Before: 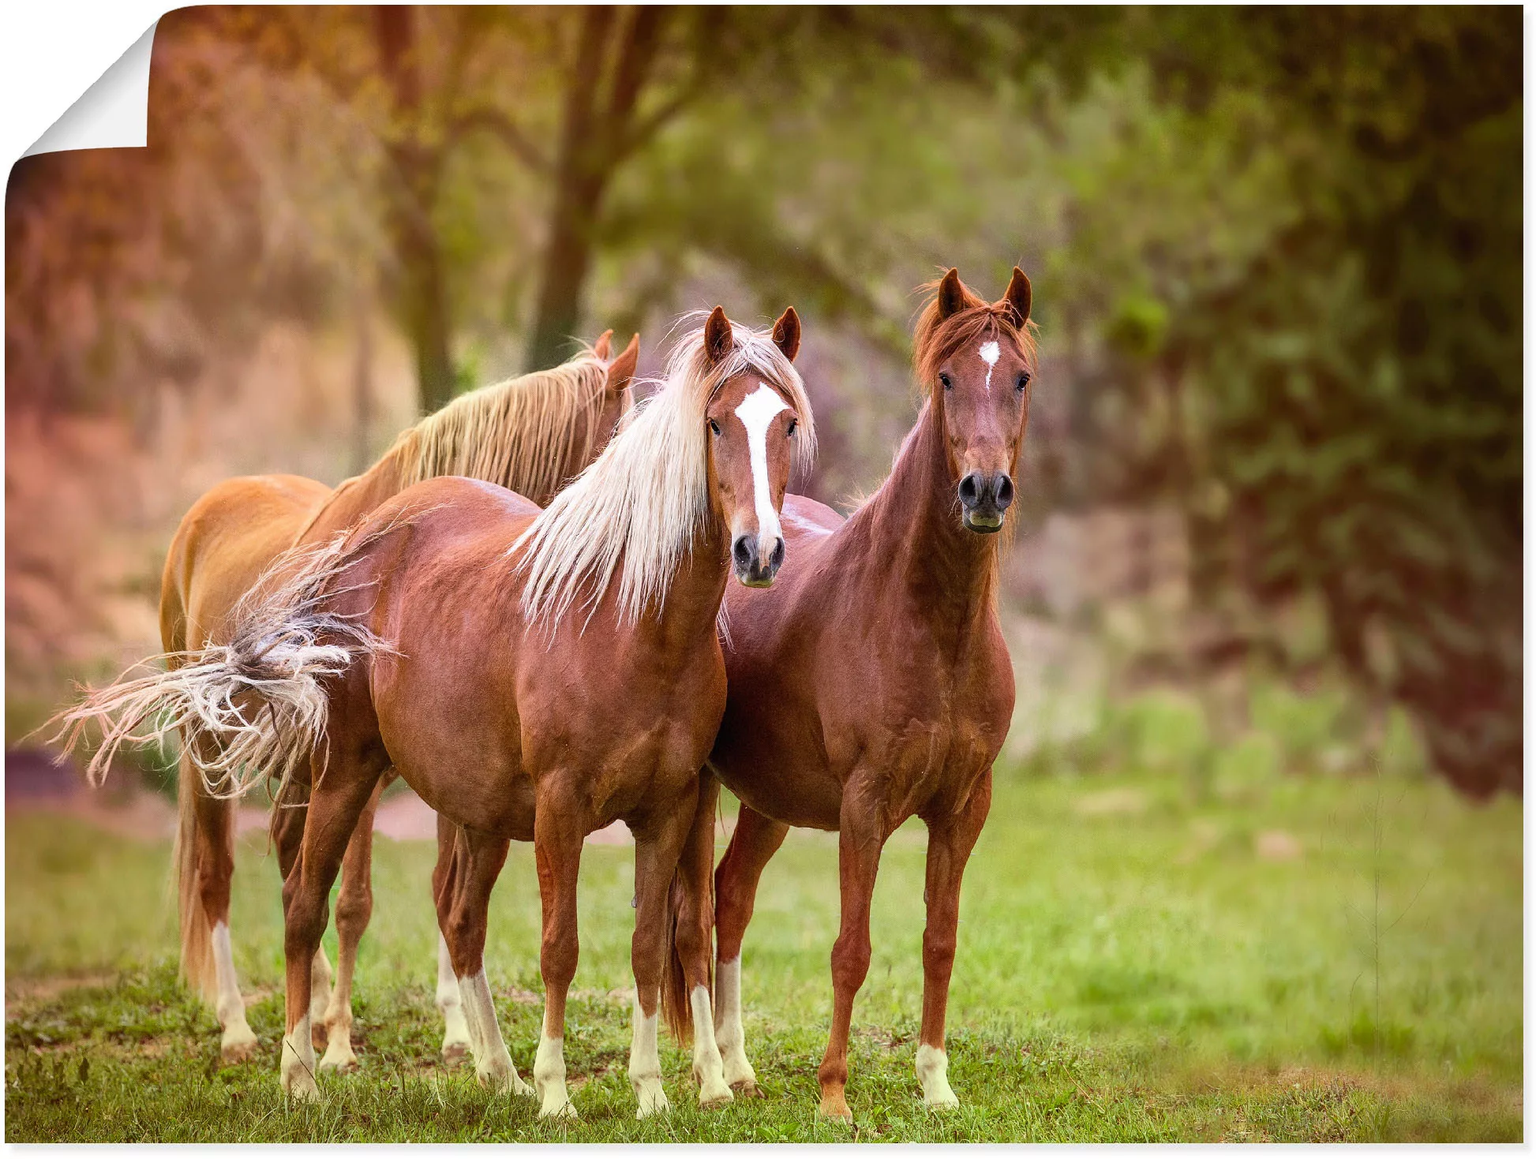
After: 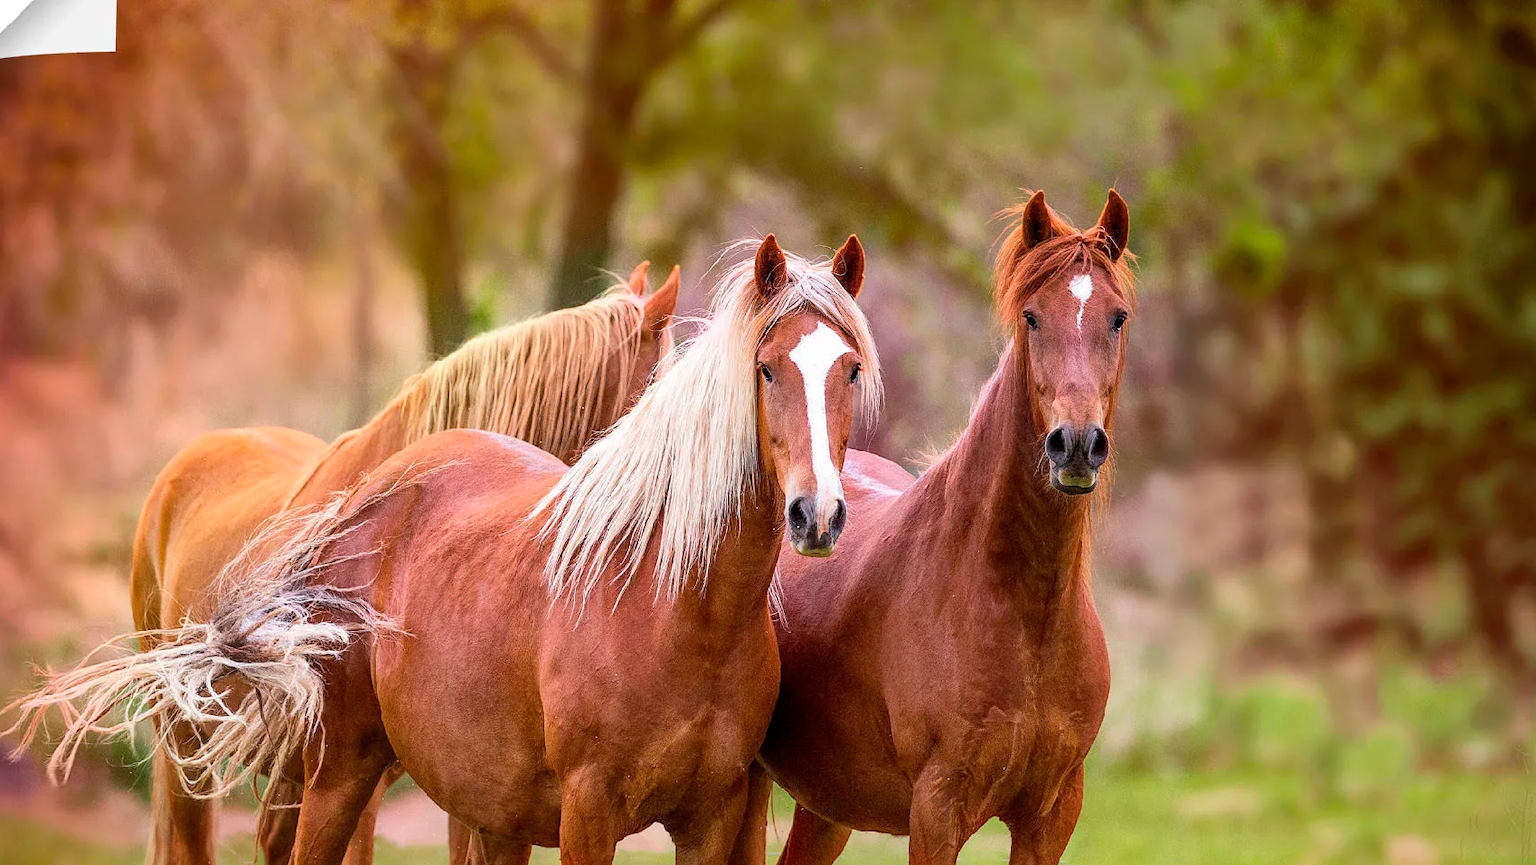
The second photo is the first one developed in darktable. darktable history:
crop: left 3.001%, top 8.825%, right 9.655%, bottom 25.999%
